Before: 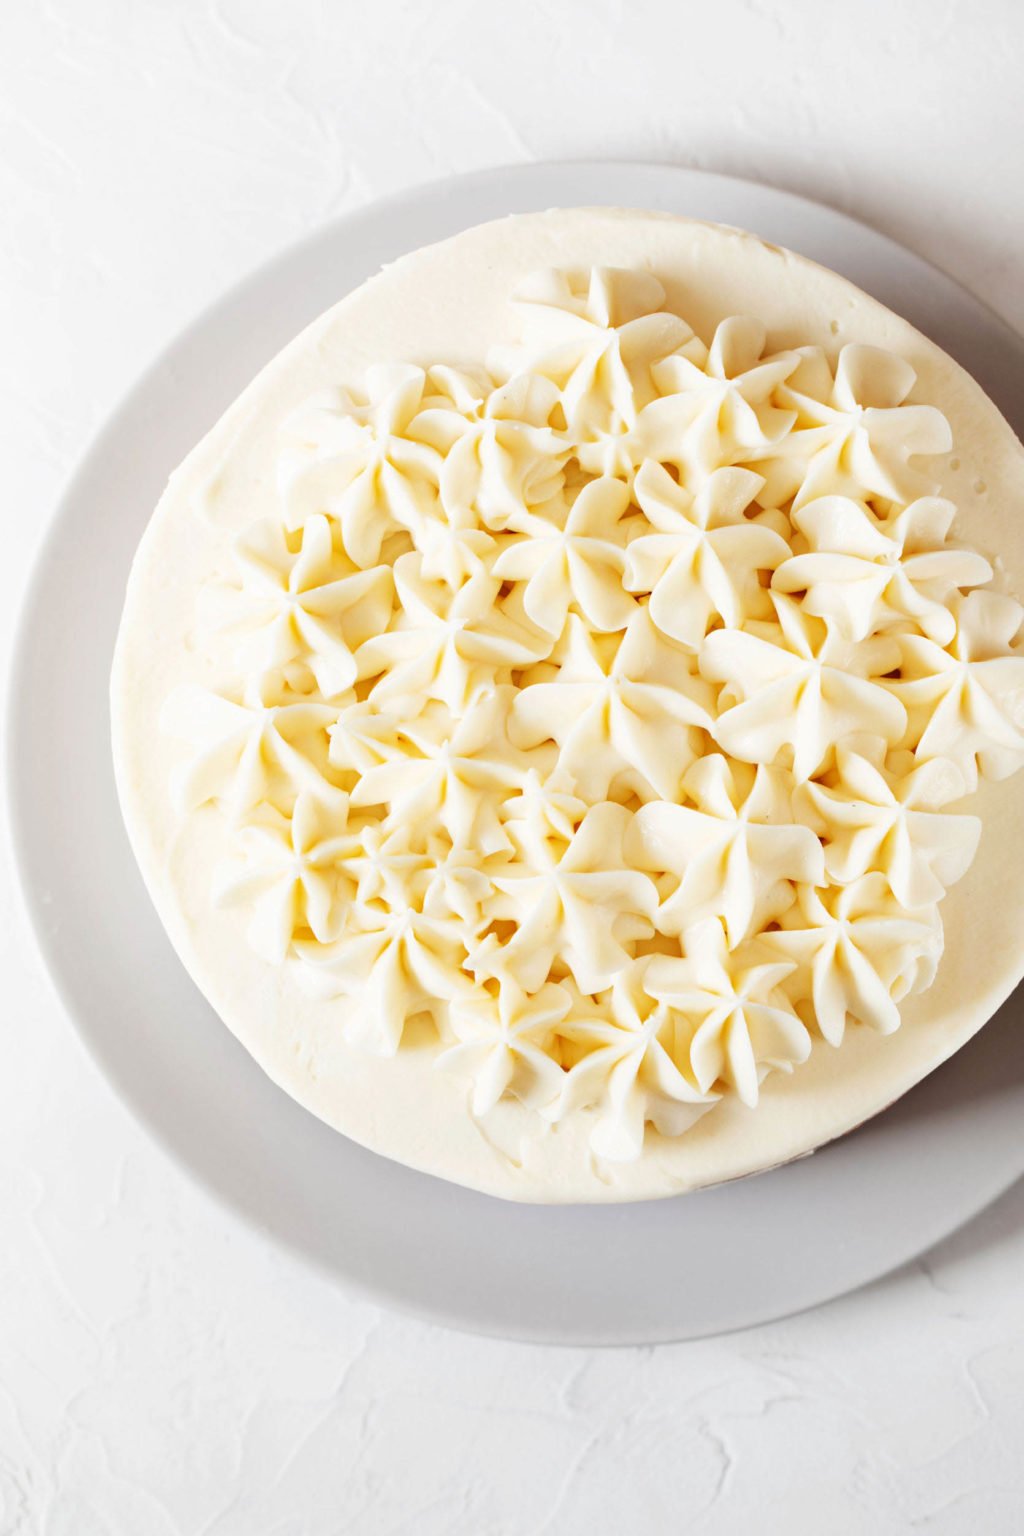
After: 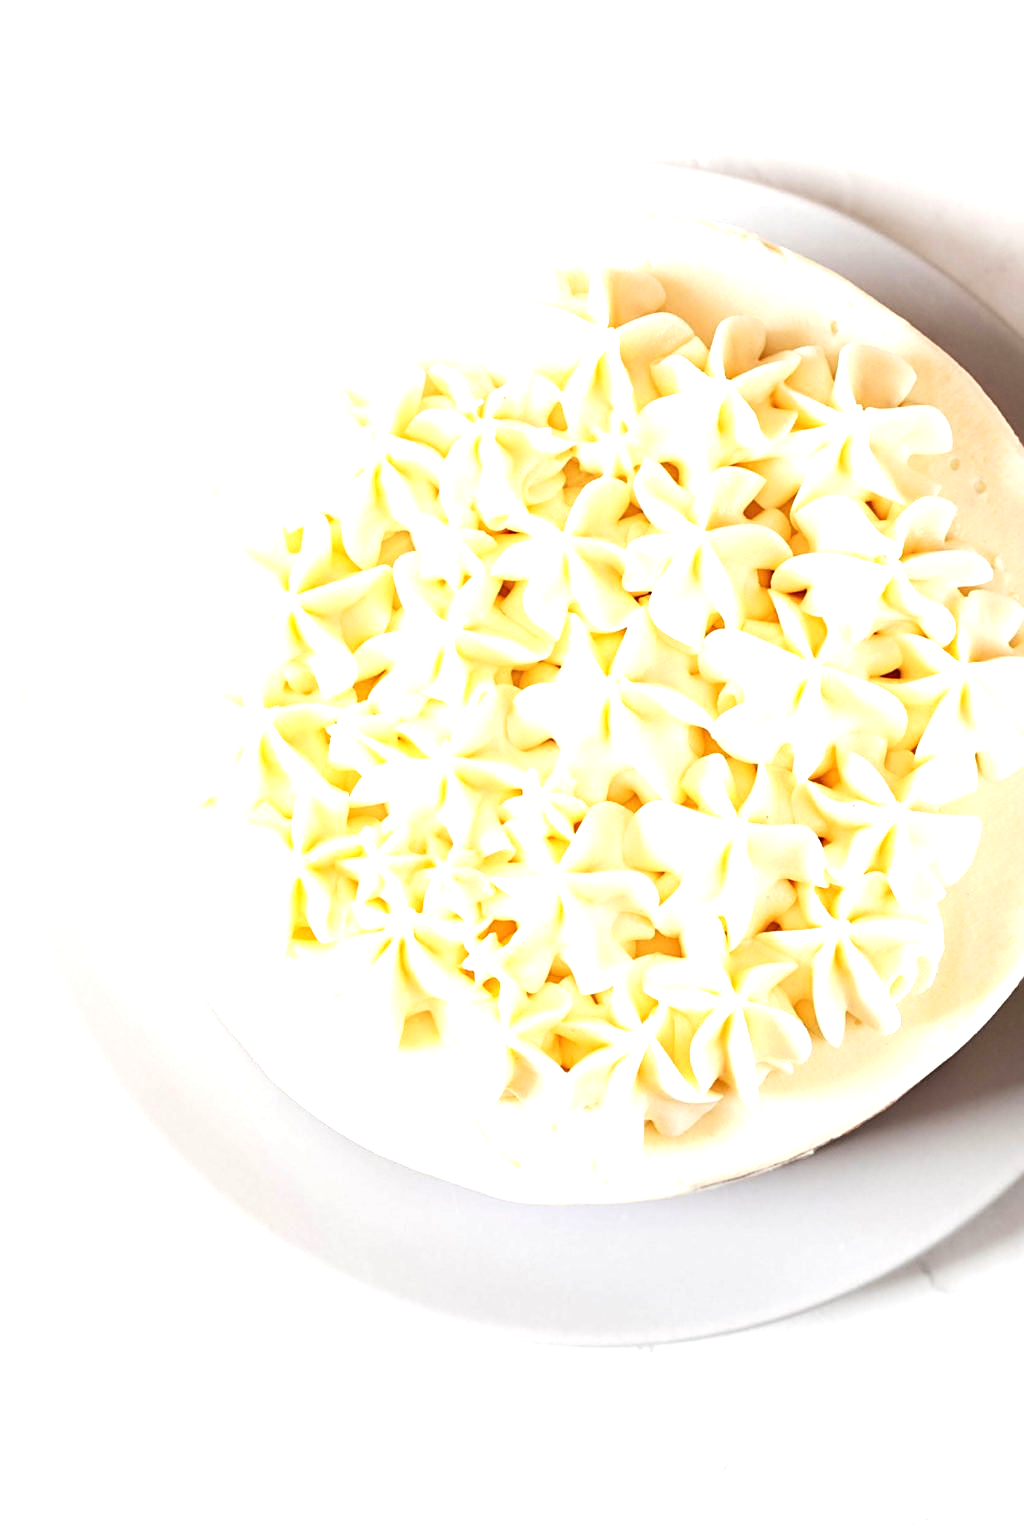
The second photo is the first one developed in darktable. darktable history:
sharpen: on, module defaults
tone equalizer: -8 EV -0.756 EV, -7 EV -0.722 EV, -6 EV -0.565 EV, -5 EV -0.413 EV, -3 EV 0.401 EV, -2 EV 0.6 EV, -1 EV 0.682 EV, +0 EV 0.757 EV
